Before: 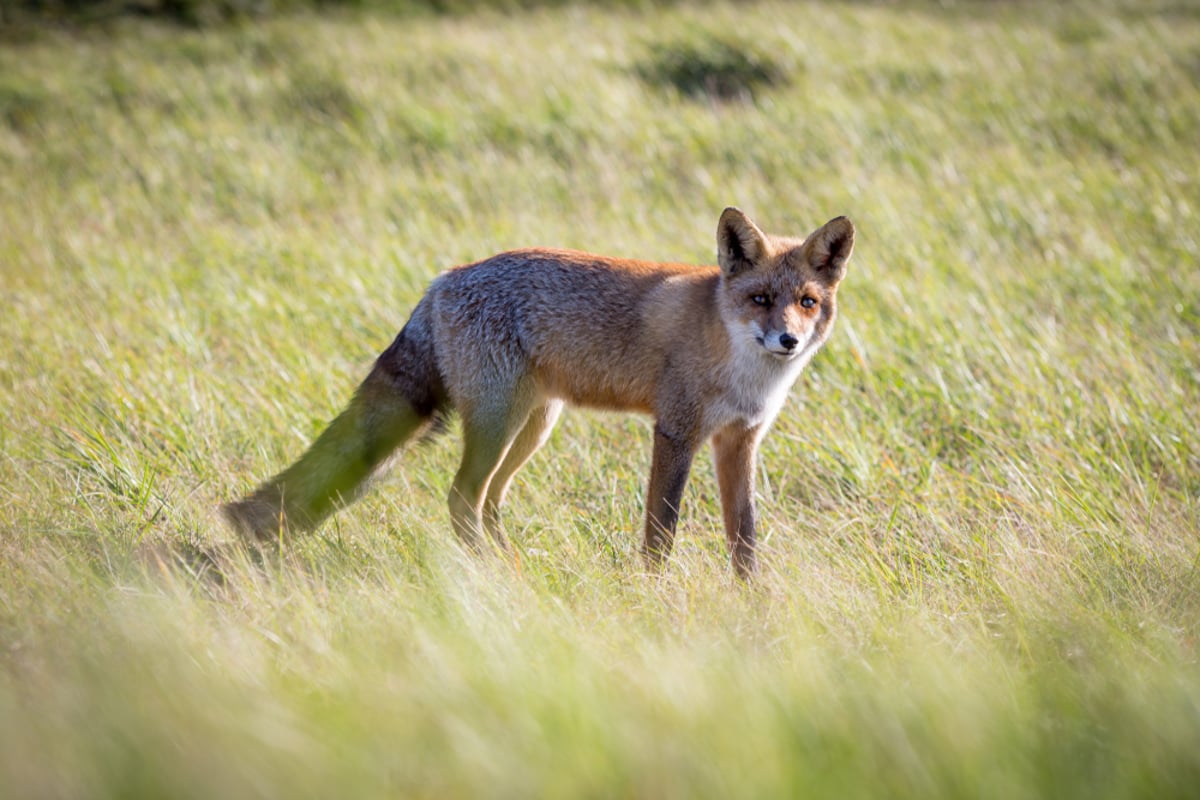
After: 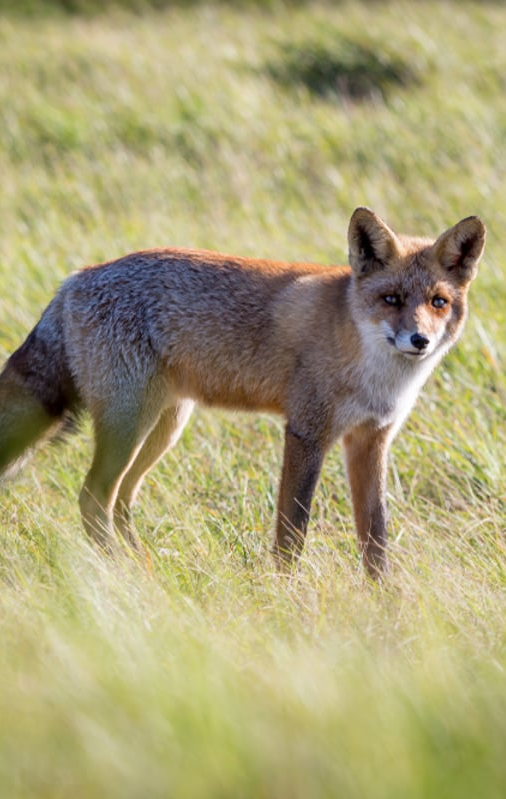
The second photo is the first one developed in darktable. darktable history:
crop: left 30.778%, right 27.026%
shadows and highlights: shadows 36.67, highlights -28.09, soften with gaussian
